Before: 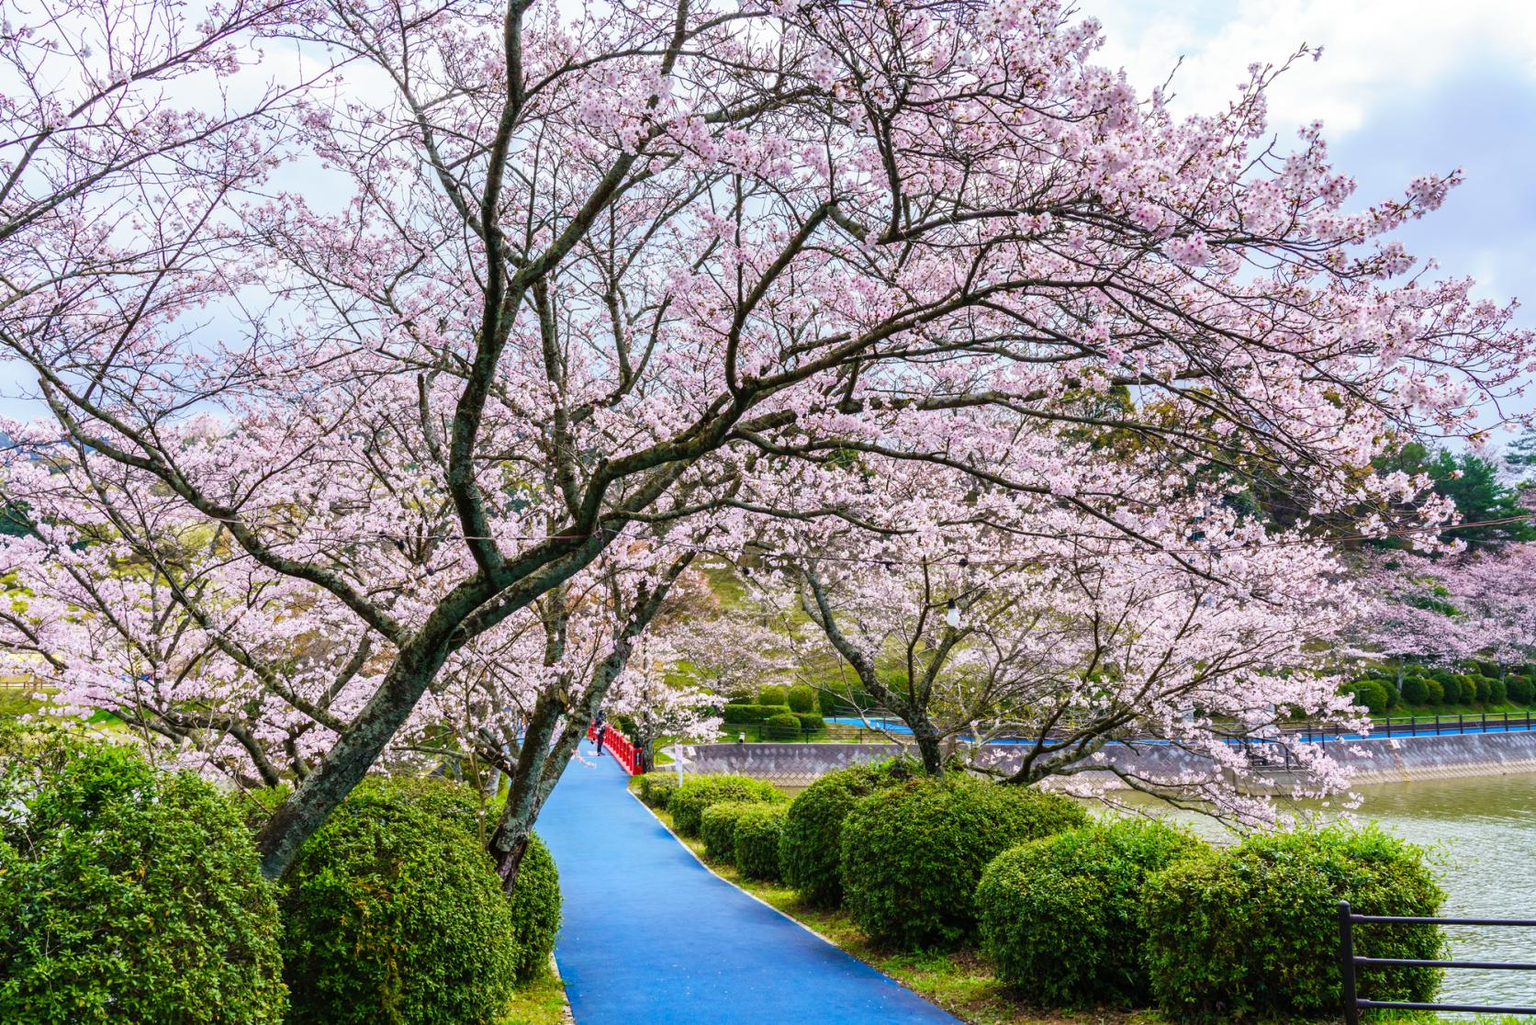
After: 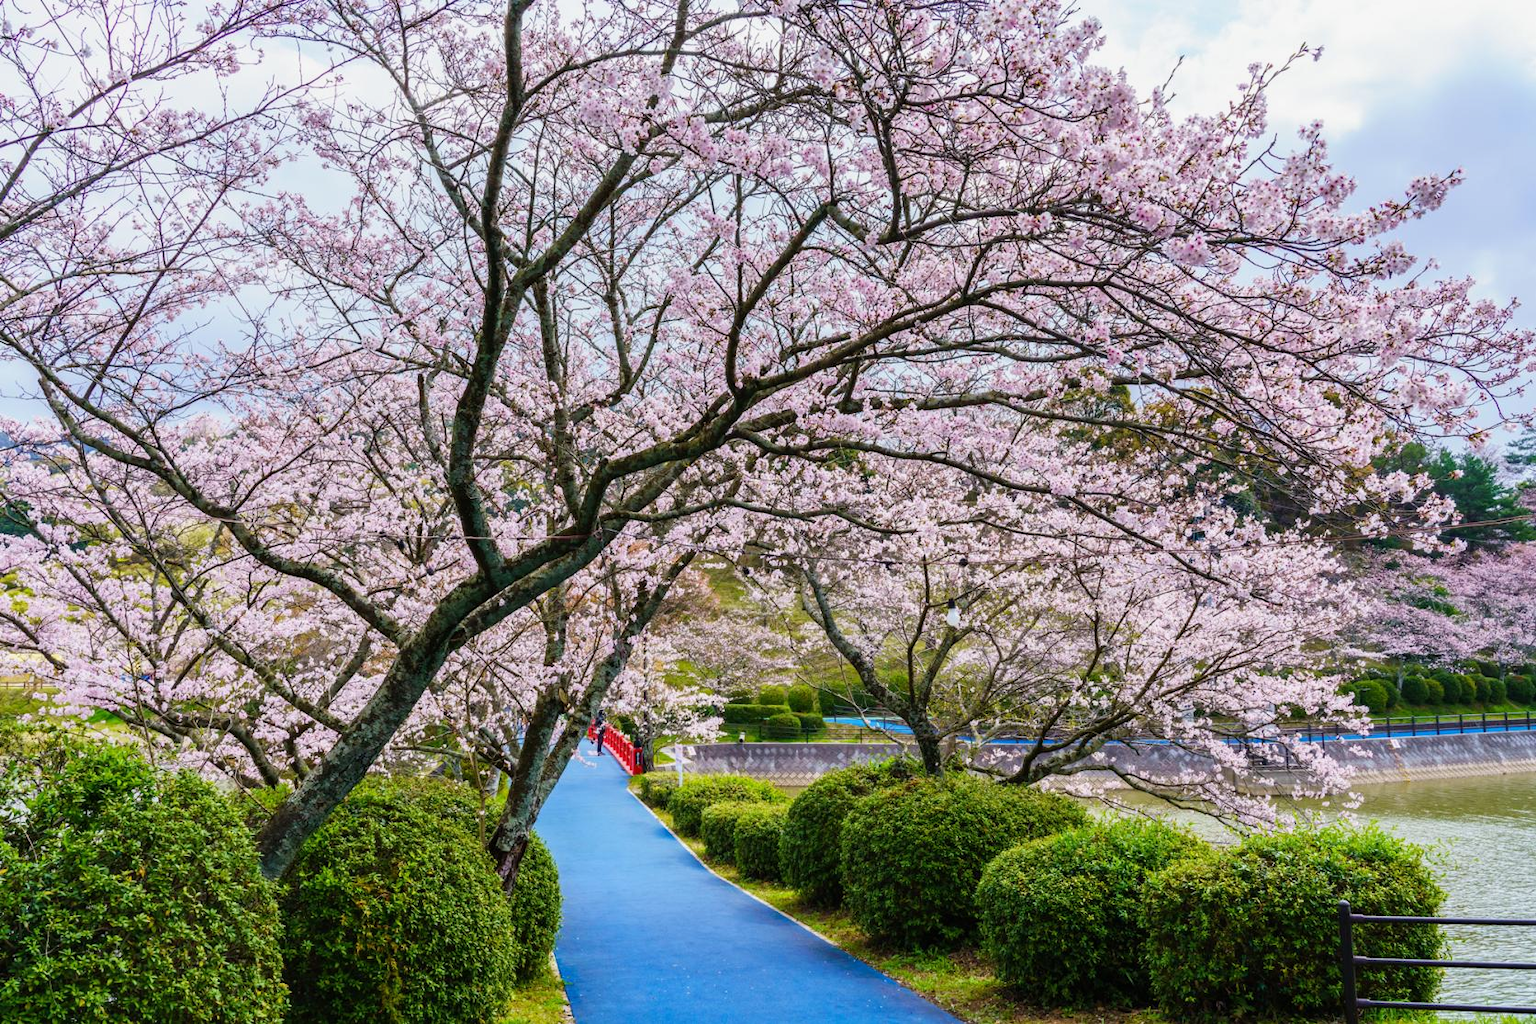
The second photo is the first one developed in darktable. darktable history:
exposure: exposure -0.116 EV, compensate exposure bias true, compensate highlight preservation false
